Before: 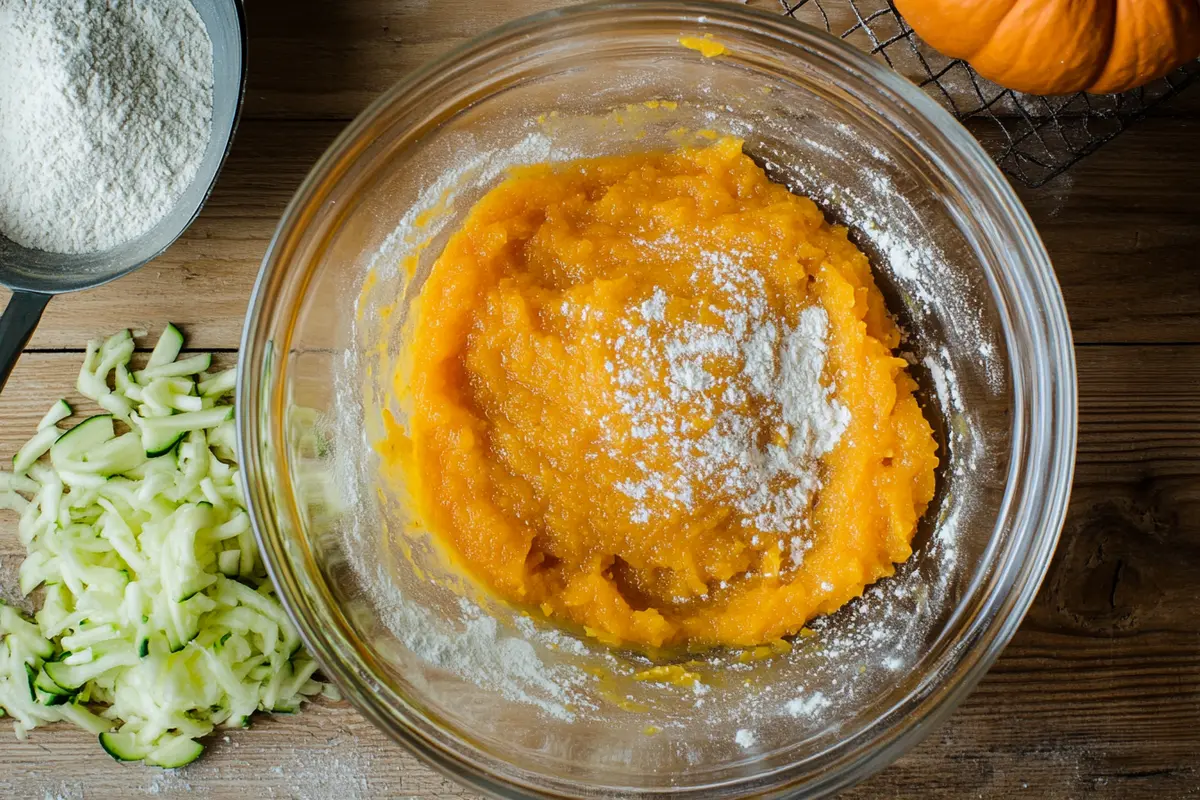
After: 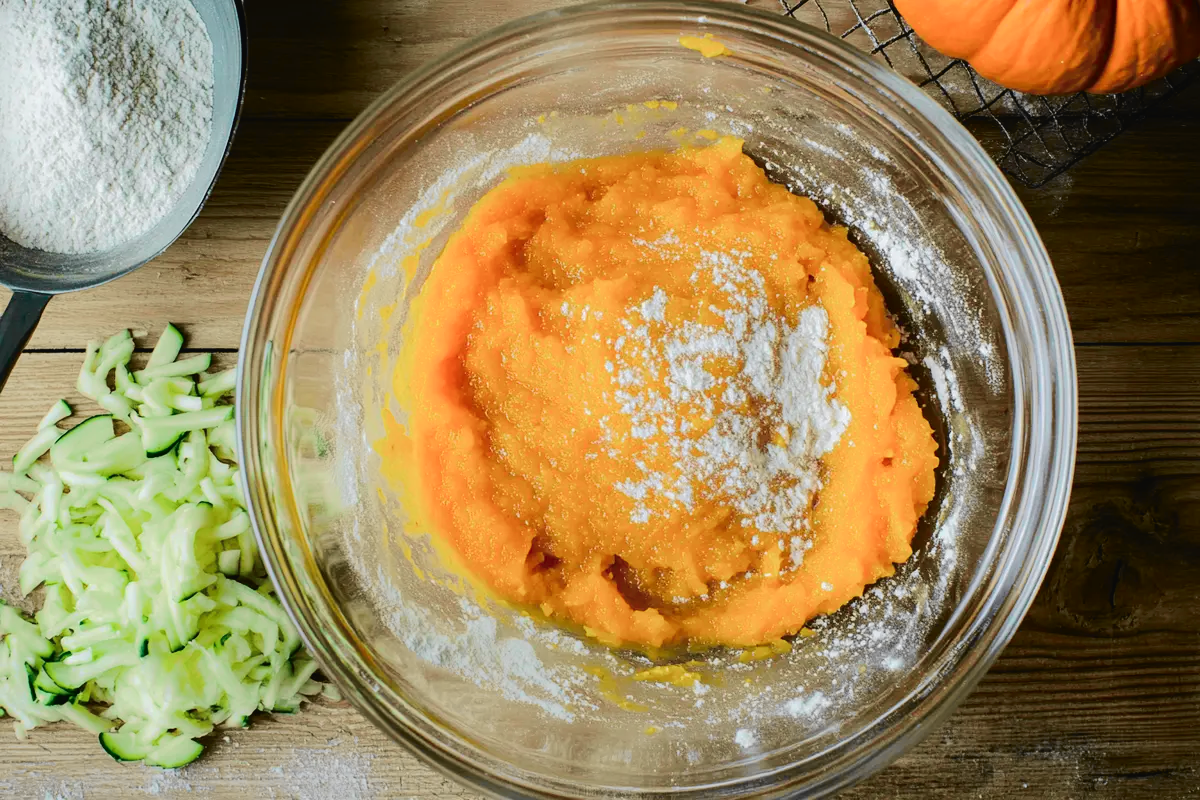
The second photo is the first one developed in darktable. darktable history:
tone curve: curves: ch0 [(0, 0.023) (0.037, 0.04) (0.131, 0.128) (0.304, 0.331) (0.504, 0.584) (0.616, 0.687) (0.704, 0.764) (0.808, 0.823) (1, 1)]; ch1 [(0, 0) (0.301, 0.3) (0.477, 0.472) (0.493, 0.497) (0.508, 0.501) (0.544, 0.541) (0.563, 0.565) (0.626, 0.66) (0.721, 0.776) (1, 1)]; ch2 [(0, 0) (0.249, 0.216) (0.349, 0.343) (0.424, 0.442) (0.476, 0.483) (0.502, 0.5) (0.517, 0.519) (0.532, 0.553) (0.569, 0.587) (0.634, 0.628) (0.706, 0.729) (0.828, 0.742) (1, 0.9)], color space Lab, independent channels, preserve colors none
